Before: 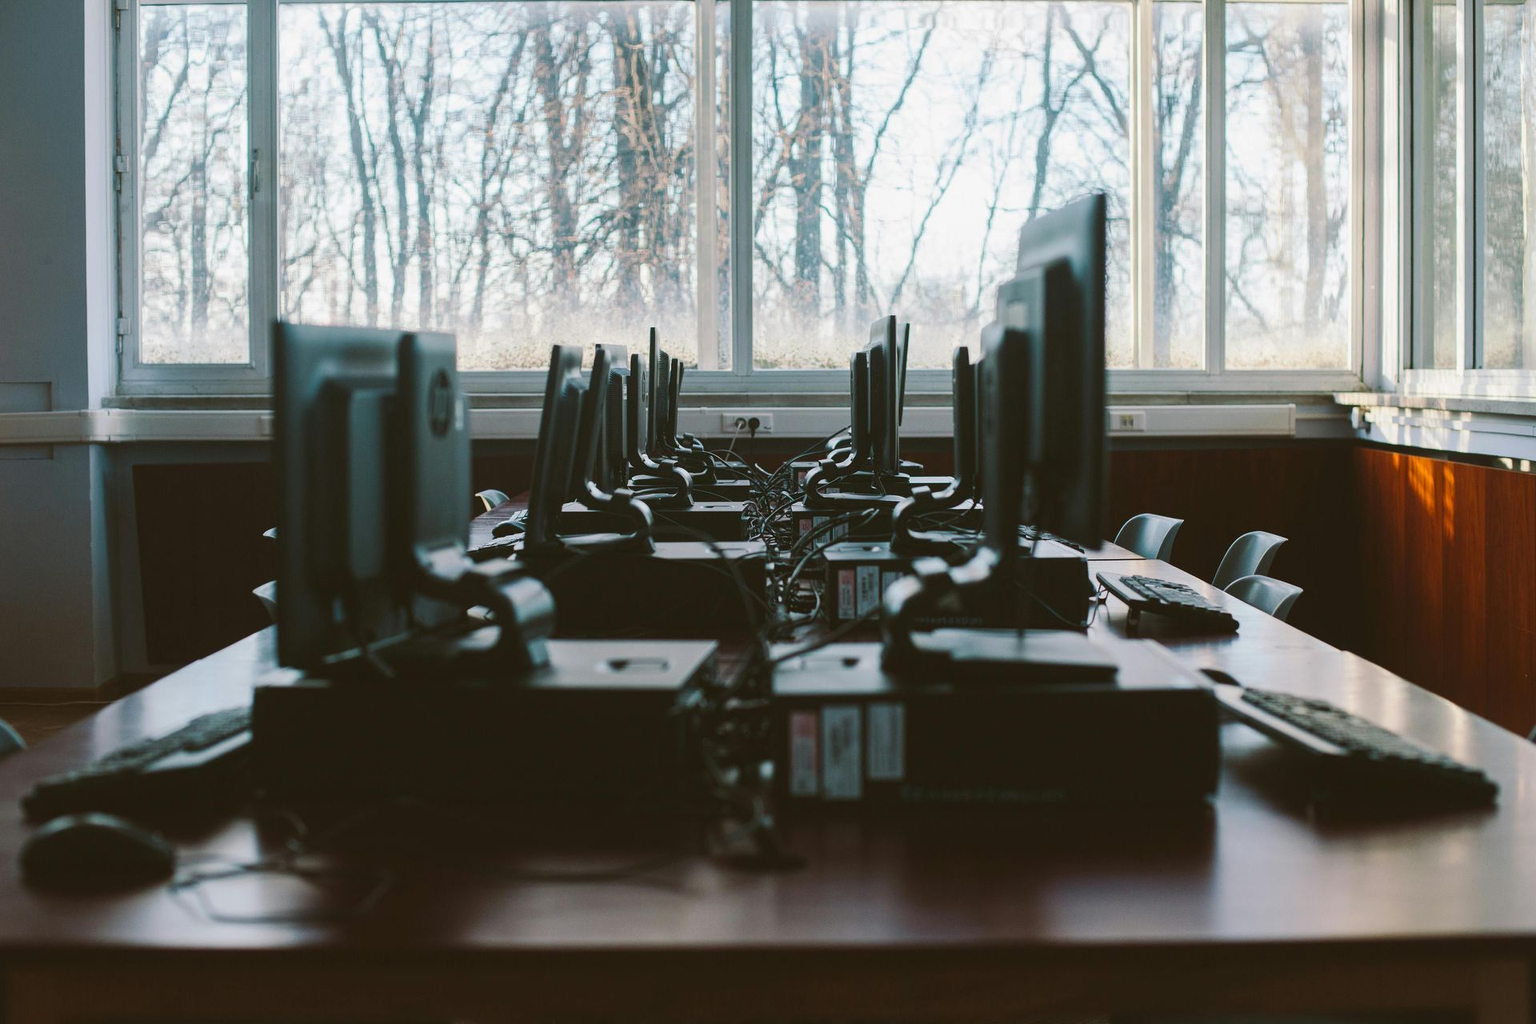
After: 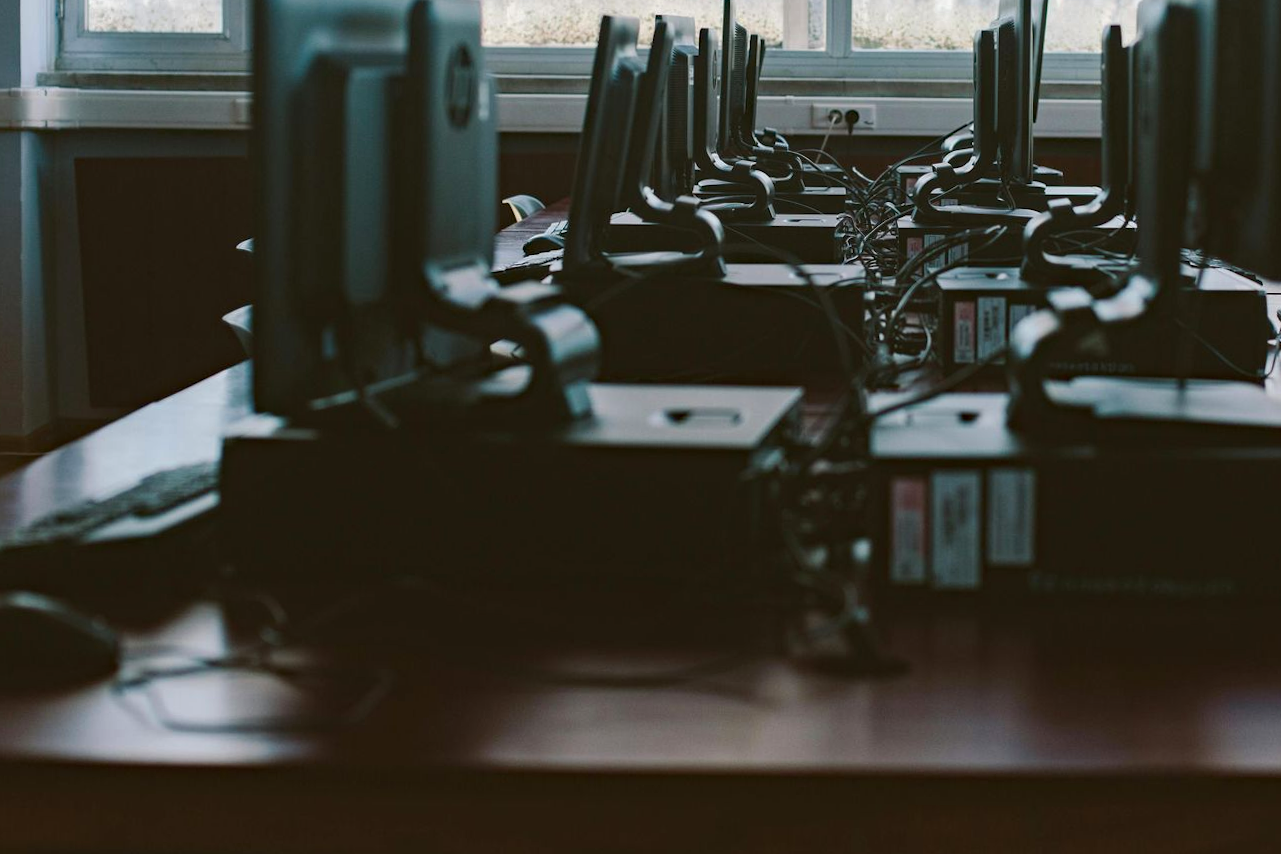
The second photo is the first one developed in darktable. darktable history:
haze removal: compatibility mode true, adaptive false
crop and rotate: angle -0.82°, left 3.85%, top 31.828%, right 27.992%
